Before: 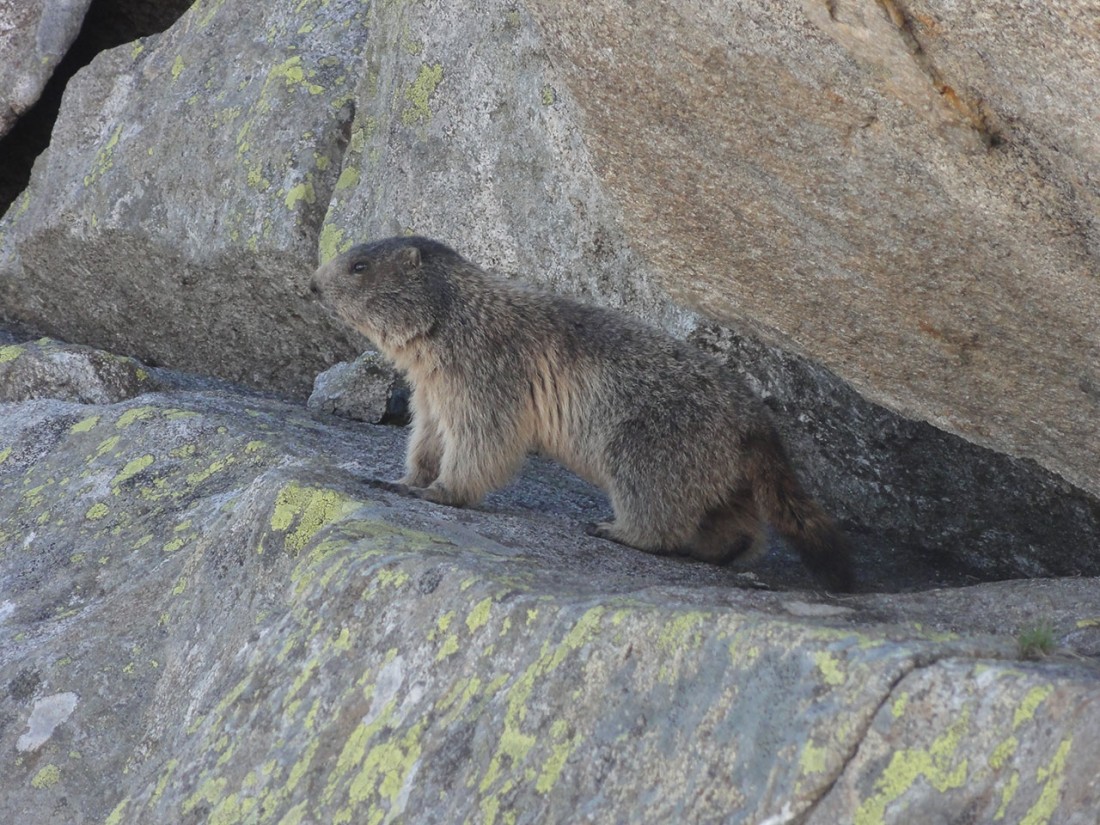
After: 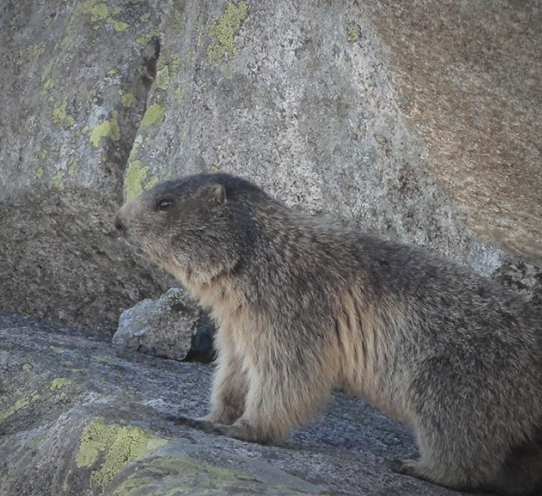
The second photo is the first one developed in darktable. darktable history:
crop: left 17.73%, top 7.674%, right 32.916%, bottom 32.154%
vignetting: brightness -0.486, automatic ratio true
